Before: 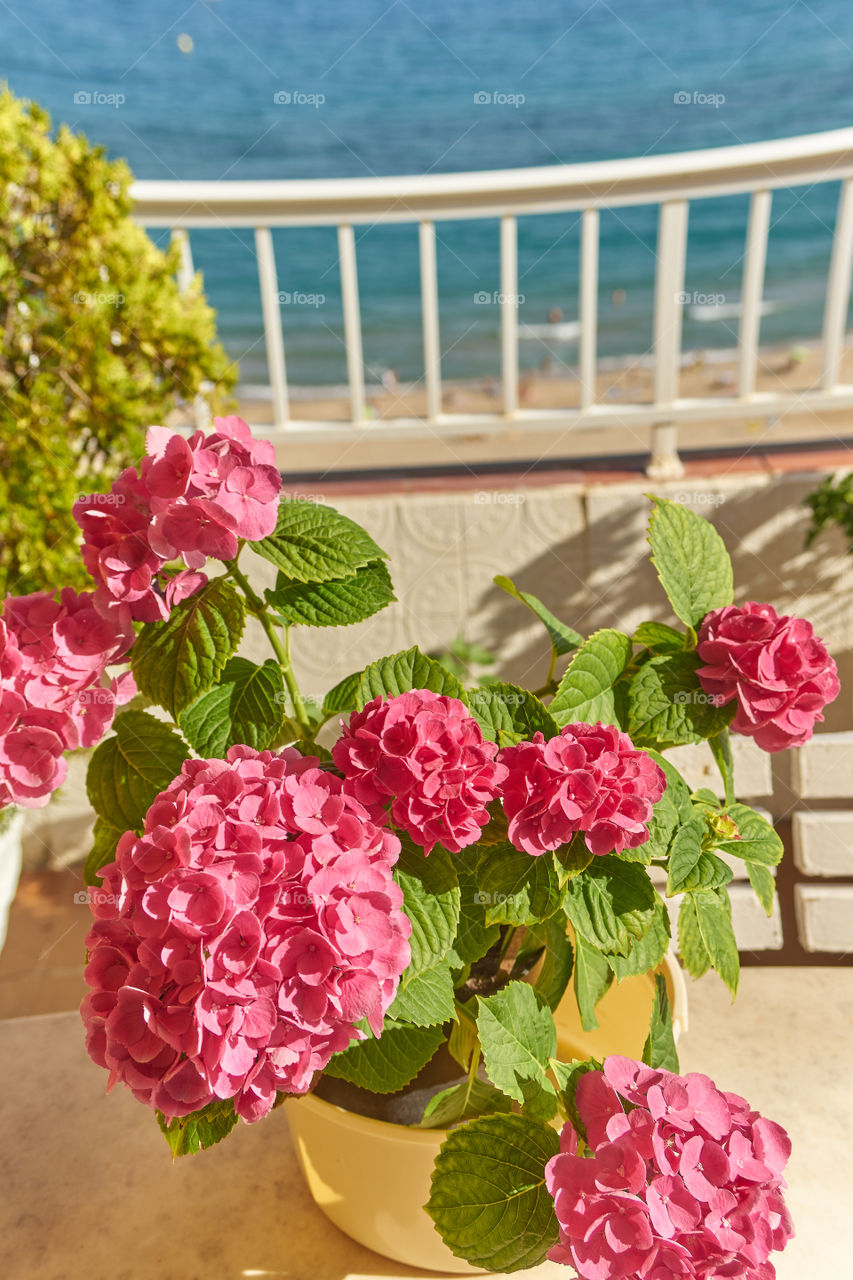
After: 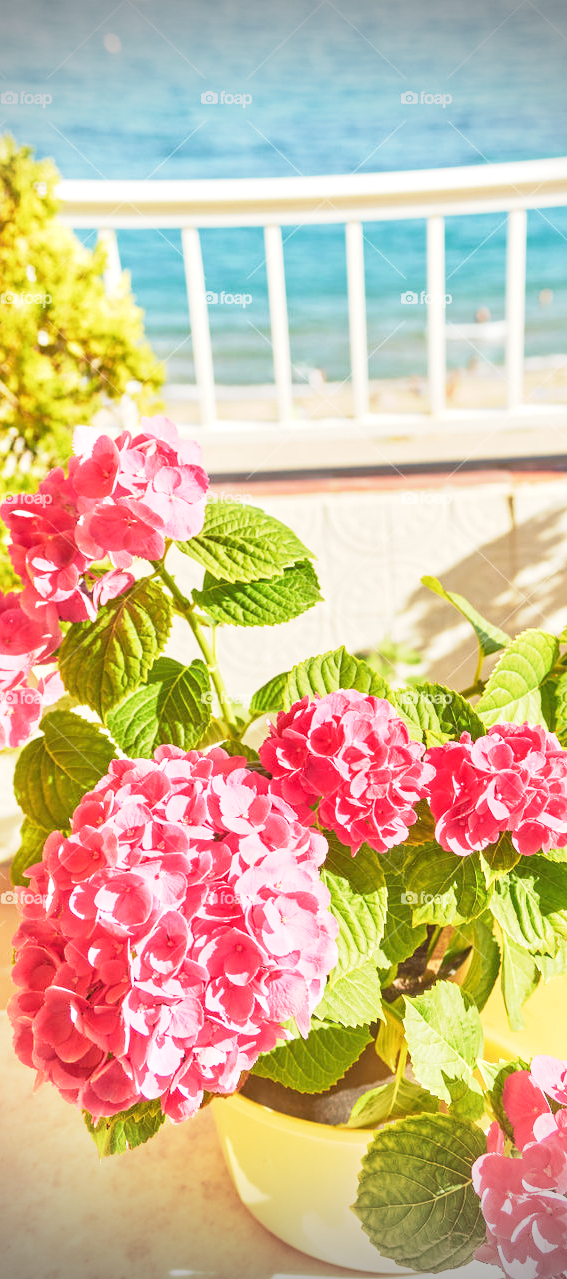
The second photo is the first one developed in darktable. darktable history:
exposure: black level correction 0, exposure 1.103 EV, compensate exposure bias true, compensate highlight preservation false
base curve: curves: ch0 [(0, 0) (0.088, 0.125) (0.176, 0.251) (0.354, 0.501) (0.613, 0.749) (1, 0.877)], preserve colors none
crop and rotate: left 8.666%, right 24.76%
vignetting: fall-off start 88.41%, fall-off radius 44.59%, brightness -0.627, saturation -0.669, width/height ratio 1.164, dithering 8-bit output
